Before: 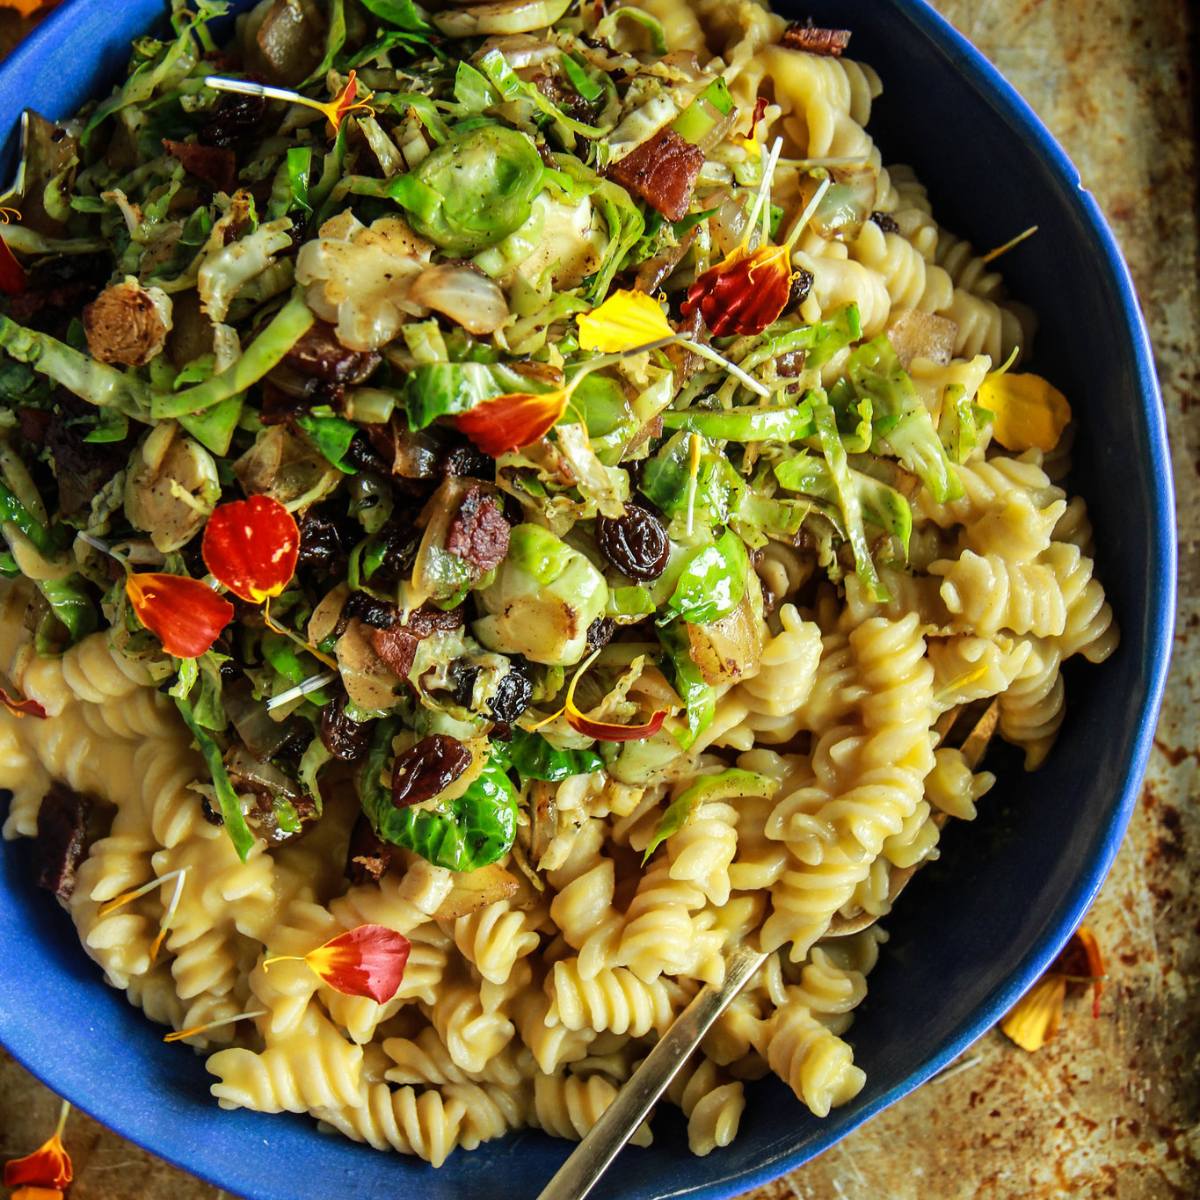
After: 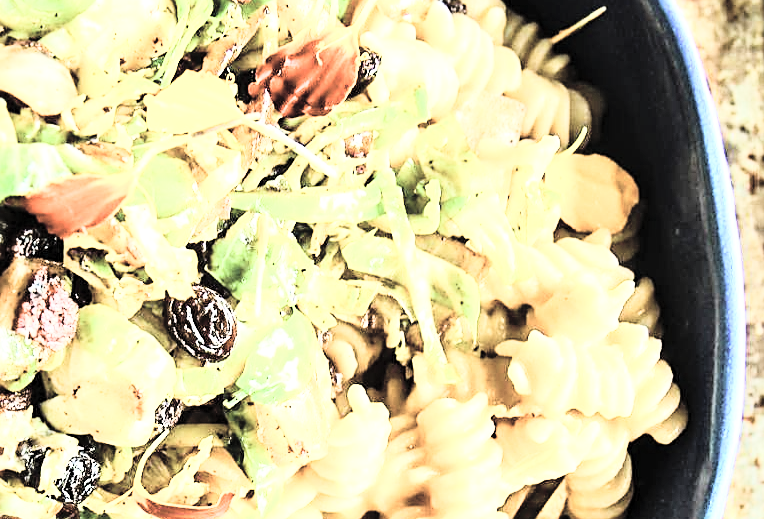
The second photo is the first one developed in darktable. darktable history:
crop: left 36.005%, top 18.293%, right 0.31%, bottom 38.444%
sharpen: on, module defaults
color balance rgb: perceptual saturation grading › global saturation 20%, perceptual saturation grading › highlights -50%, perceptual saturation grading › shadows 30%, perceptual brilliance grading › global brilliance 10%, perceptual brilliance grading › shadows 15%
exposure: exposure 0.95 EV, compensate highlight preservation false
rgb curve: curves: ch0 [(0, 0) (0.21, 0.15) (0.24, 0.21) (0.5, 0.75) (0.75, 0.96) (0.89, 0.99) (1, 1)]; ch1 [(0, 0.02) (0.21, 0.13) (0.25, 0.2) (0.5, 0.67) (0.75, 0.9) (0.89, 0.97) (1, 1)]; ch2 [(0, 0.02) (0.21, 0.13) (0.25, 0.2) (0.5, 0.67) (0.75, 0.9) (0.89, 0.97) (1, 1)], compensate middle gray true
contrast brightness saturation: brightness 0.18, saturation -0.5
